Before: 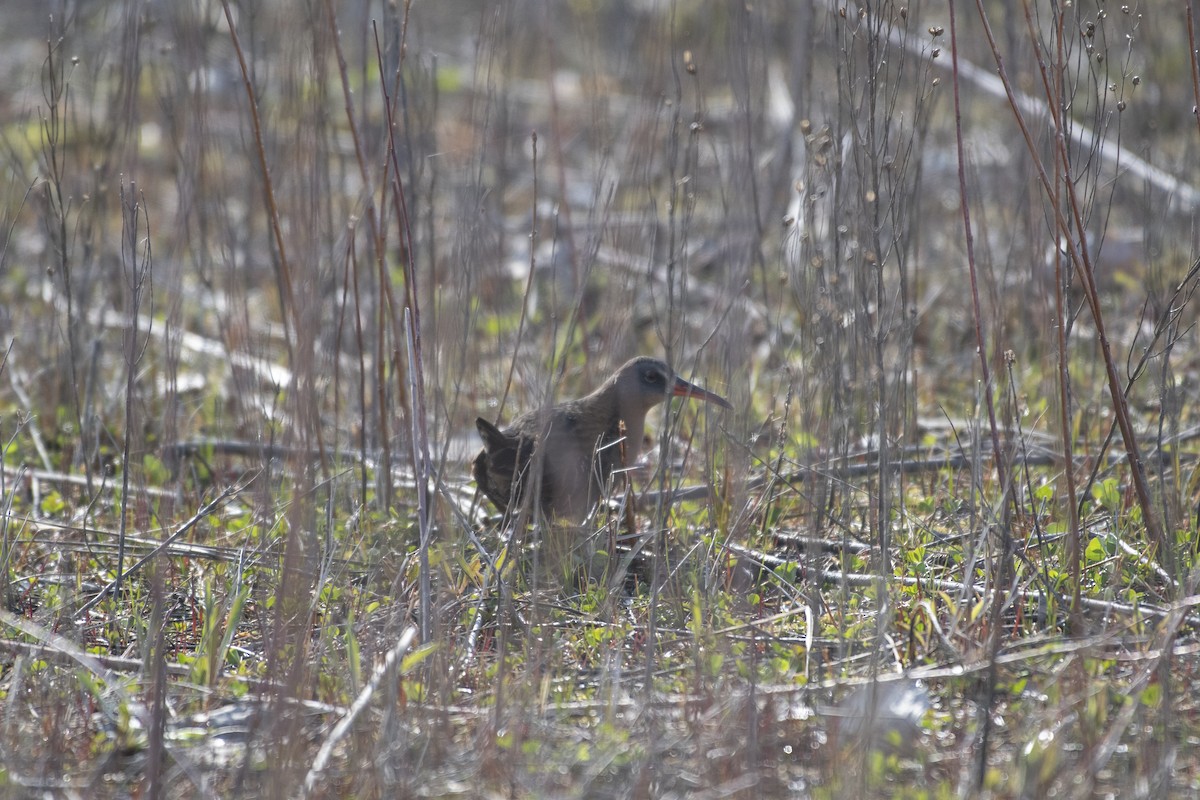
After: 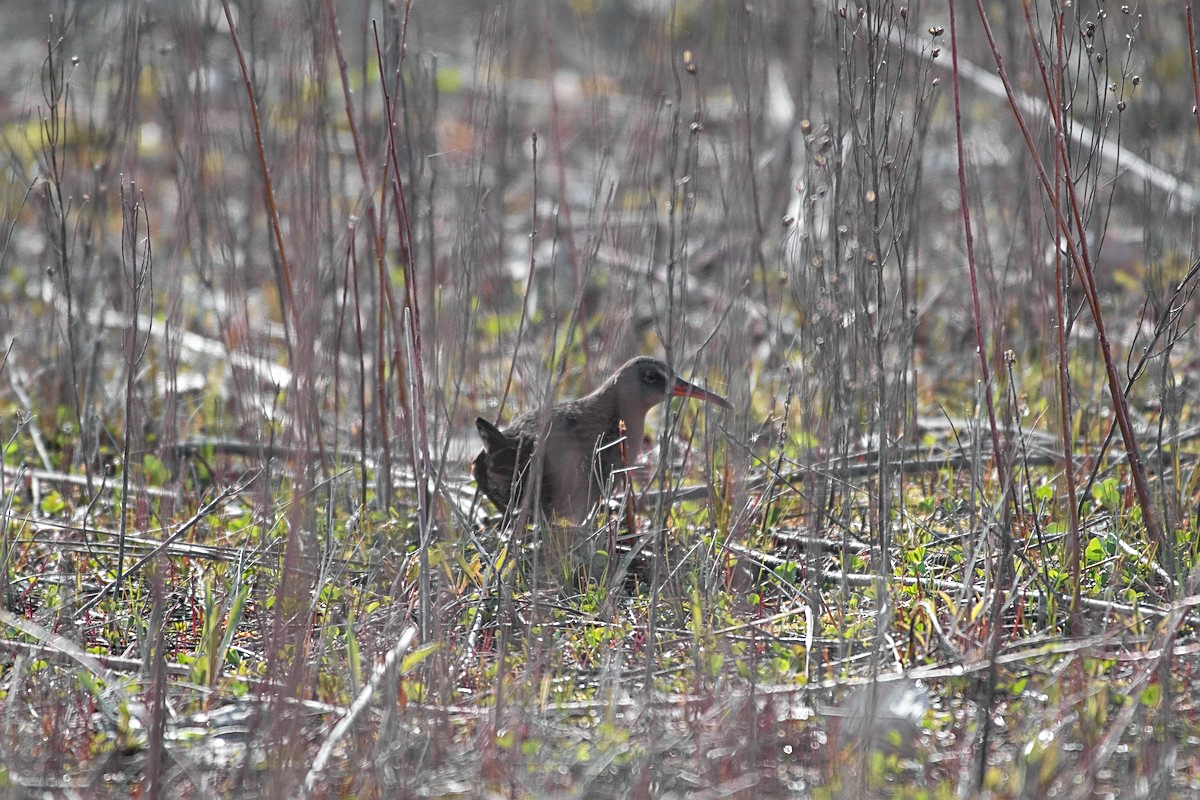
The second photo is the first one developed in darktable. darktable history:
tone curve: curves: ch0 [(0, 0.015) (0.037, 0.032) (0.131, 0.113) (0.275, 0.26) (0.497, 0.505) (0.617, 0.643) (0.704, 0.735) (0.813, 0.842) (0.911, 0.931) (0.997, 1)]; ch1 [(0, 0) (0.301, 0.3) (0.444, 0.438) (0.493, 0.494) (0.501, 0.5) (0.534, 0.543) (0.582, 0.605) (0.658, 0.687) (0.746, 0.79) (1, 1)]; ch2 [(0, 0) (0.246, 0.234) (0.36, 0.356) (0.415, 0.426) (0.476, 0.492) (0.502, 0.499) (0.525, 0.517) (0.533, 0.534) (0.586, 0.598) (0.634, 0.643) (0.706, 0.717) (0.853, 0.83) (1, 0.951)], color space Lab, independent channels, preserve colors none
sharpen: on, module defaults
